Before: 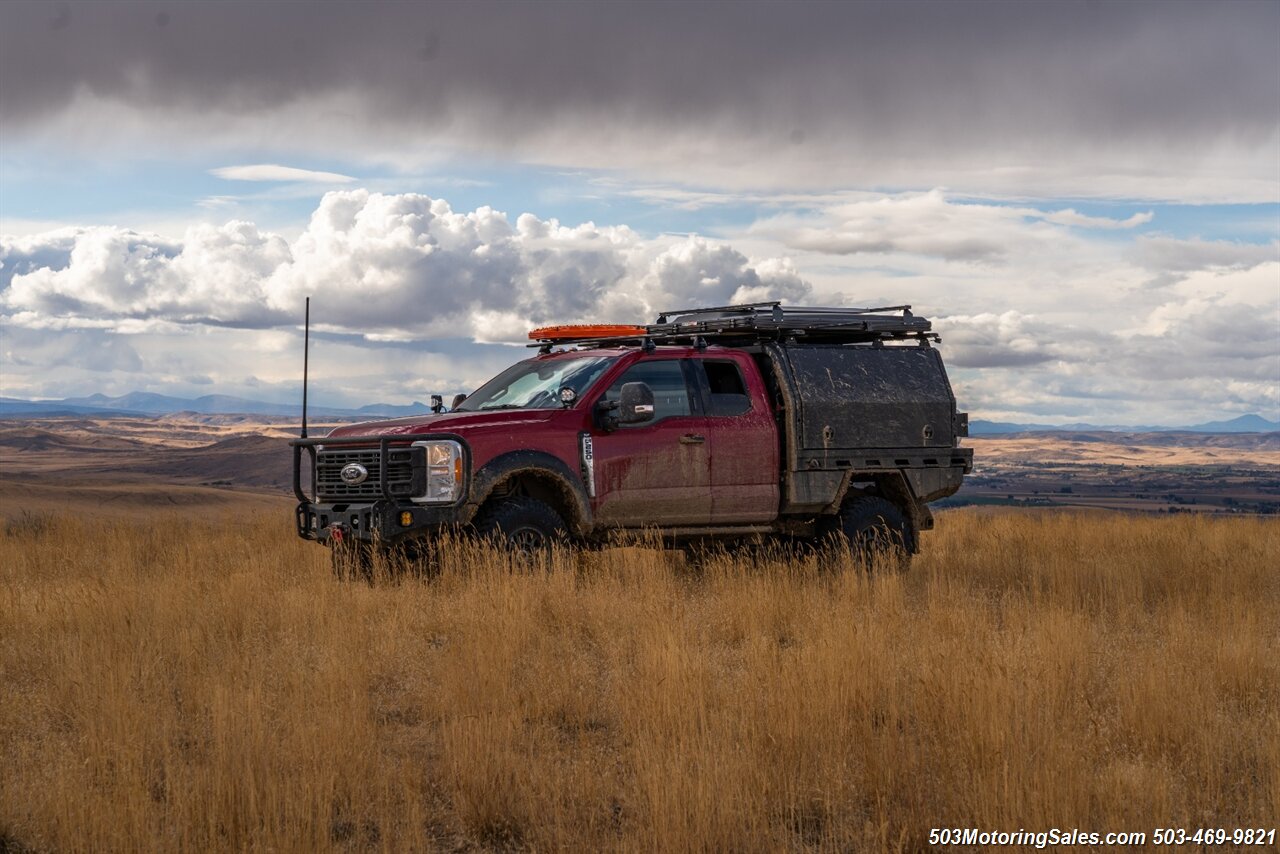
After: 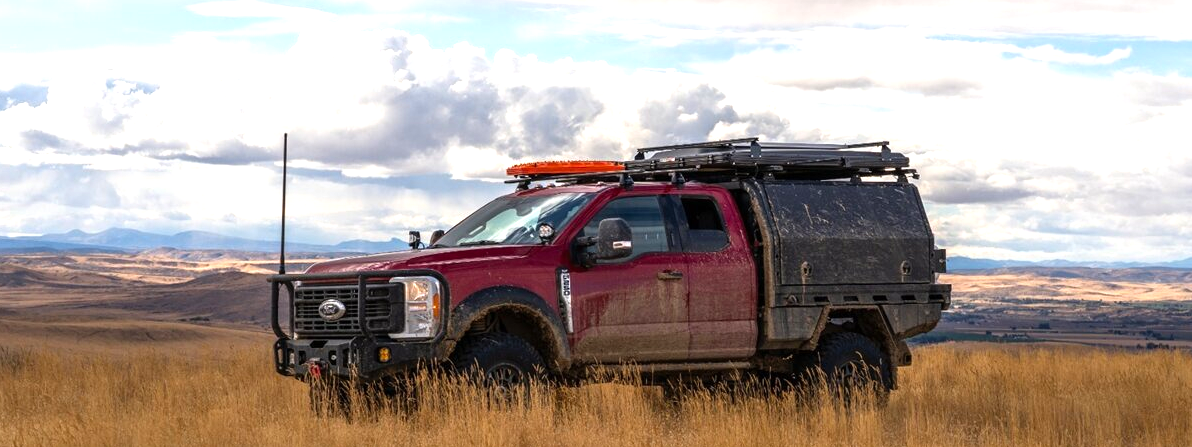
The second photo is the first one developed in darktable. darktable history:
levels: levels [0, 0.394, 0.787]
crop: left 1.744%, top 19.225%, right 5.069%, bottom 28.357%
